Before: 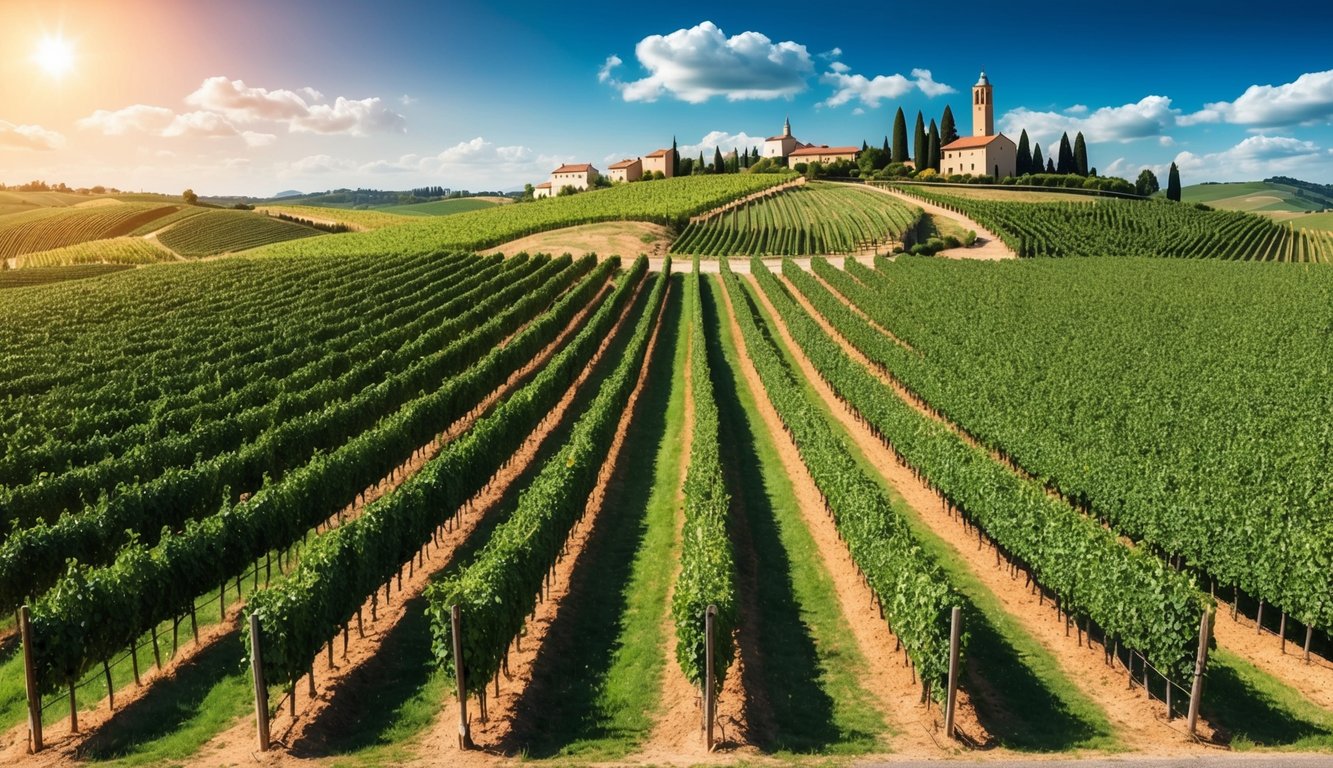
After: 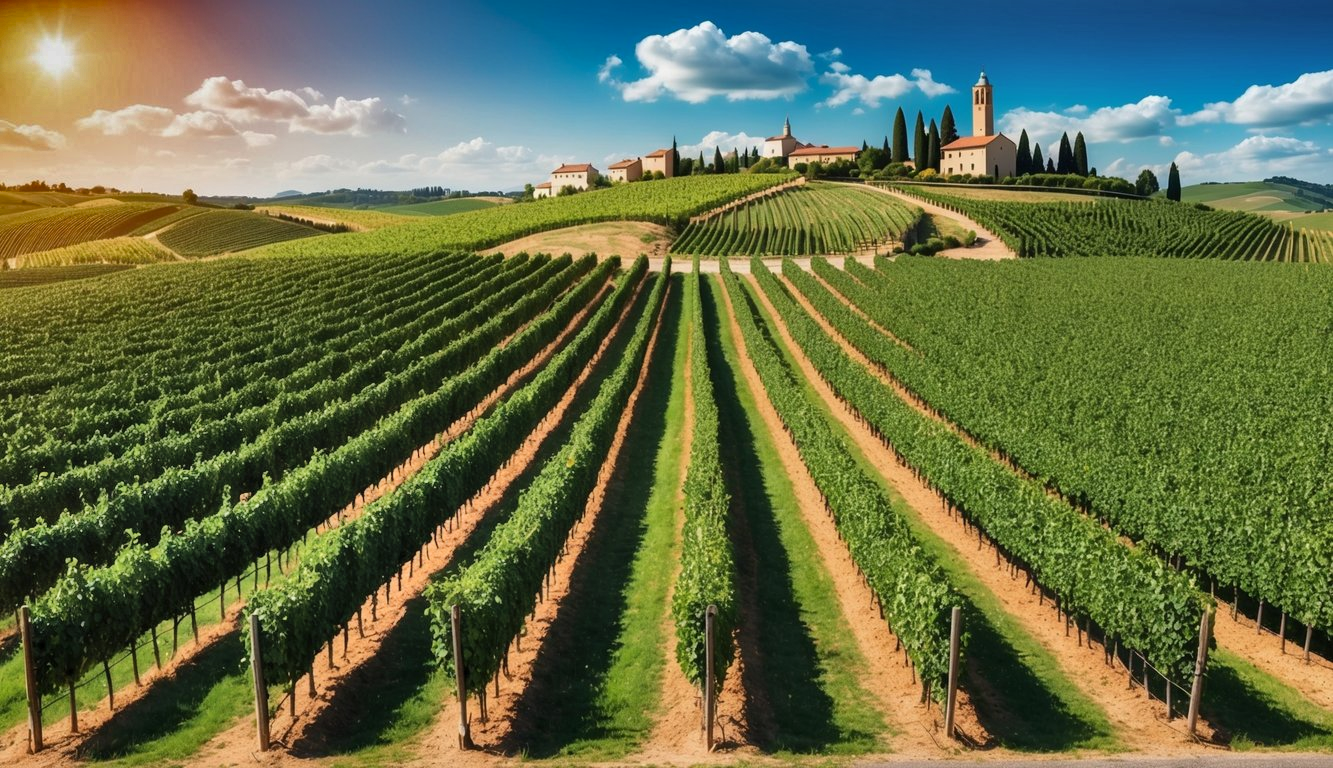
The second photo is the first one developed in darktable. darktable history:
shadows and highlights: radius 123.98, shadows 100, white point adjustment -3, highlights -100, highlights color adjustment 89.84%, soften with gaussian
exposure: compensate highlight preservation false
